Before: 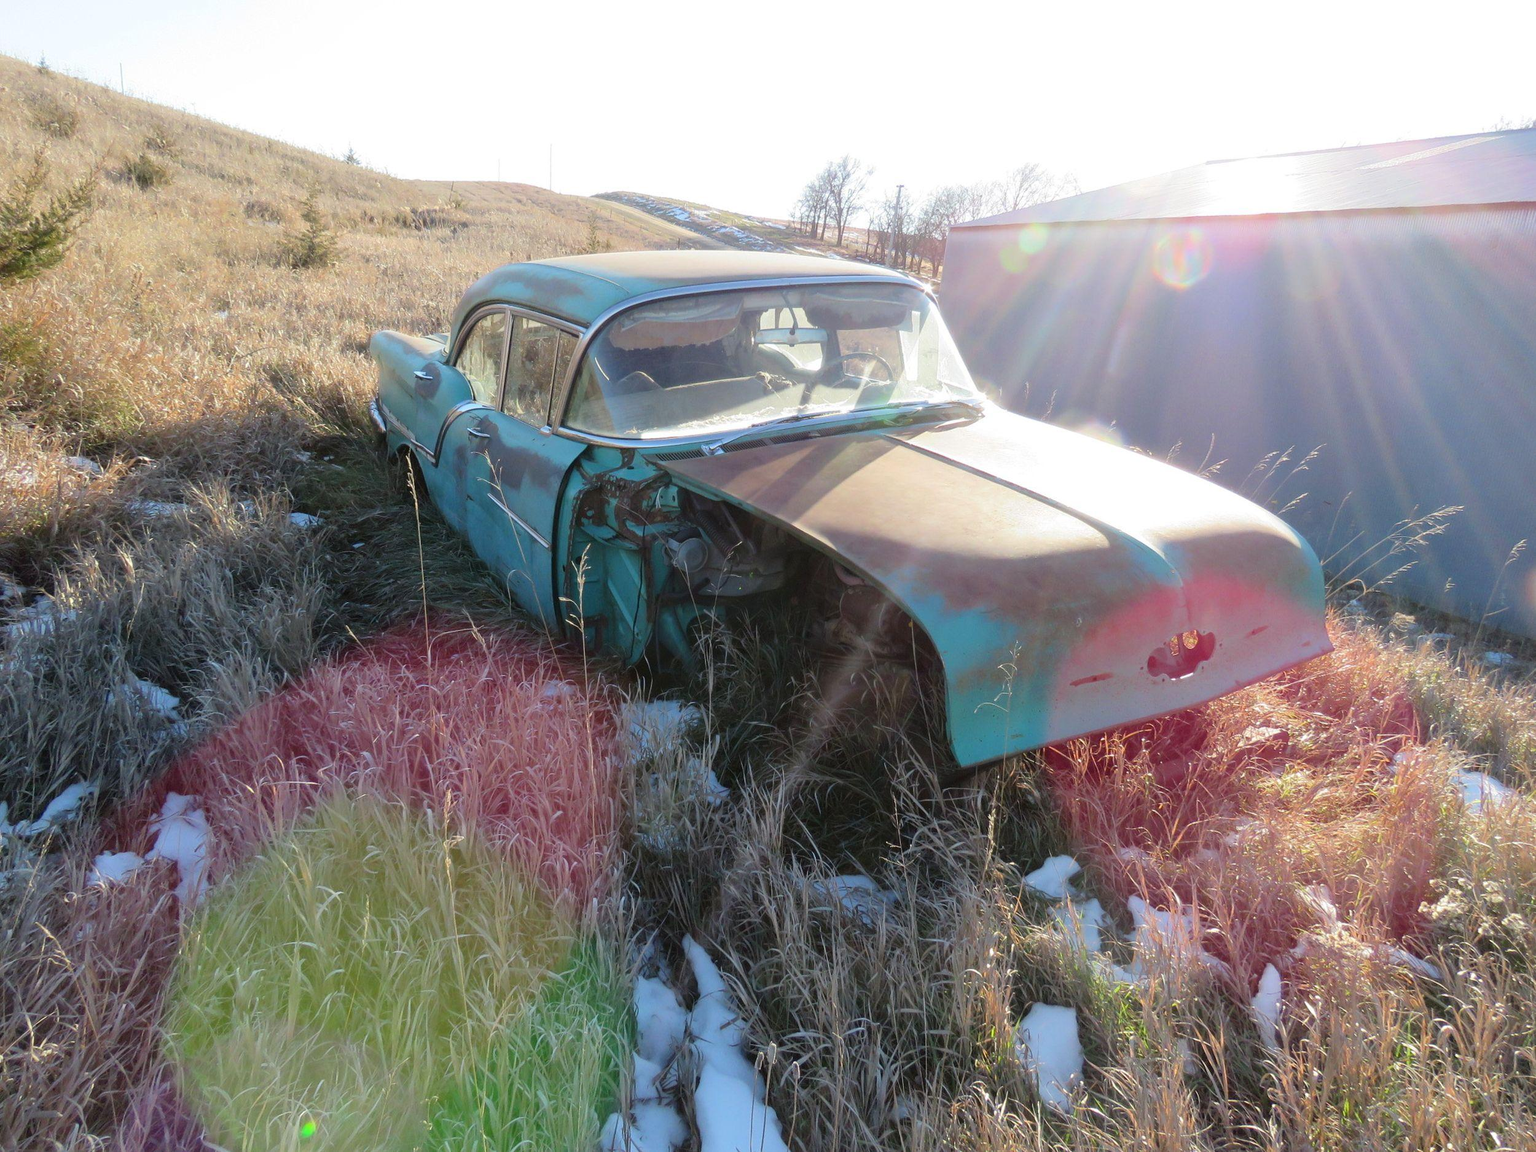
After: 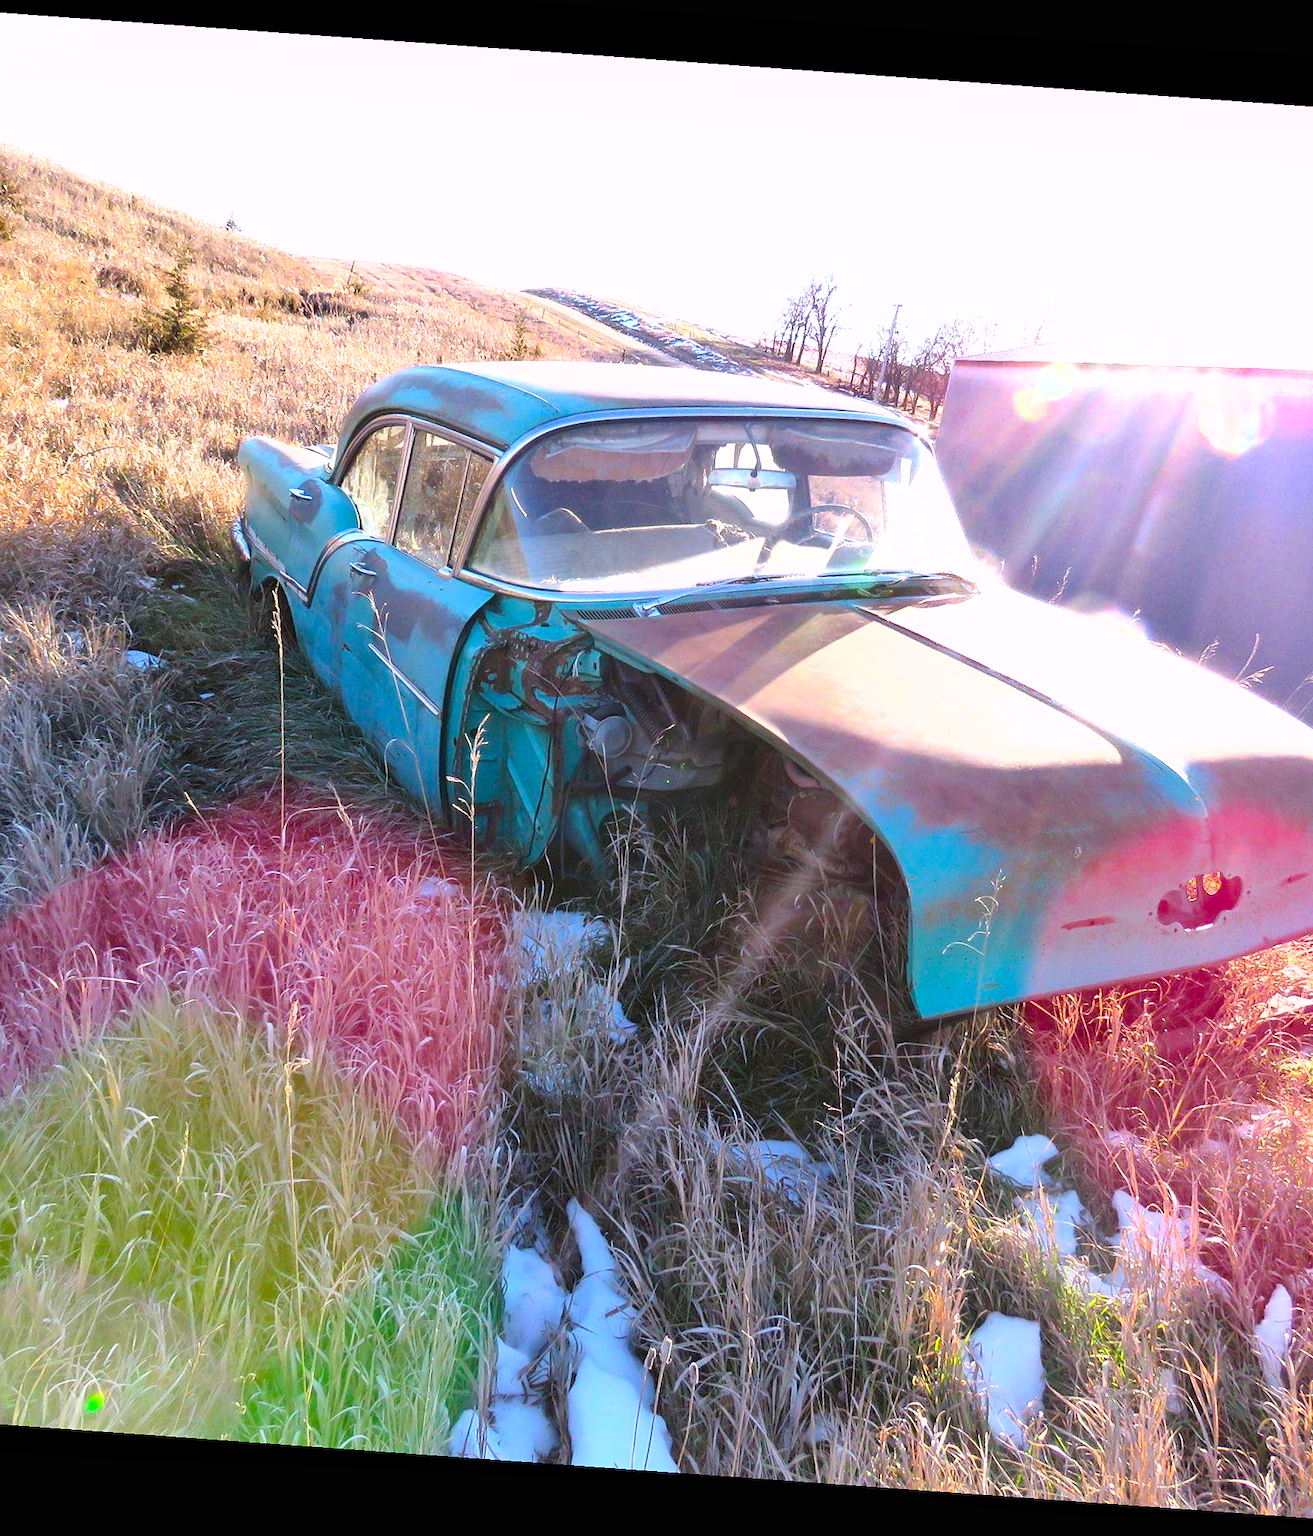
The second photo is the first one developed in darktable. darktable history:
shadows and highlights: shadows 40, highlights -54, highlights color adjustment 46%, low approximation 0.01, soften with gaussian
color balance rgb: perceptual saturation grading › global saturation 25%, global vibrance 20%
sharpen: radius 1
exposure: black level correction 0, exposure 0.7 EV, compensate exposure bias true, compensate highlight preservation false
crop and rotate: left 14.385%, right 18.948%
white balance: red 1.05, blue 1.072
rotate and perspective: rotation 4.1°, automatic cropping off
